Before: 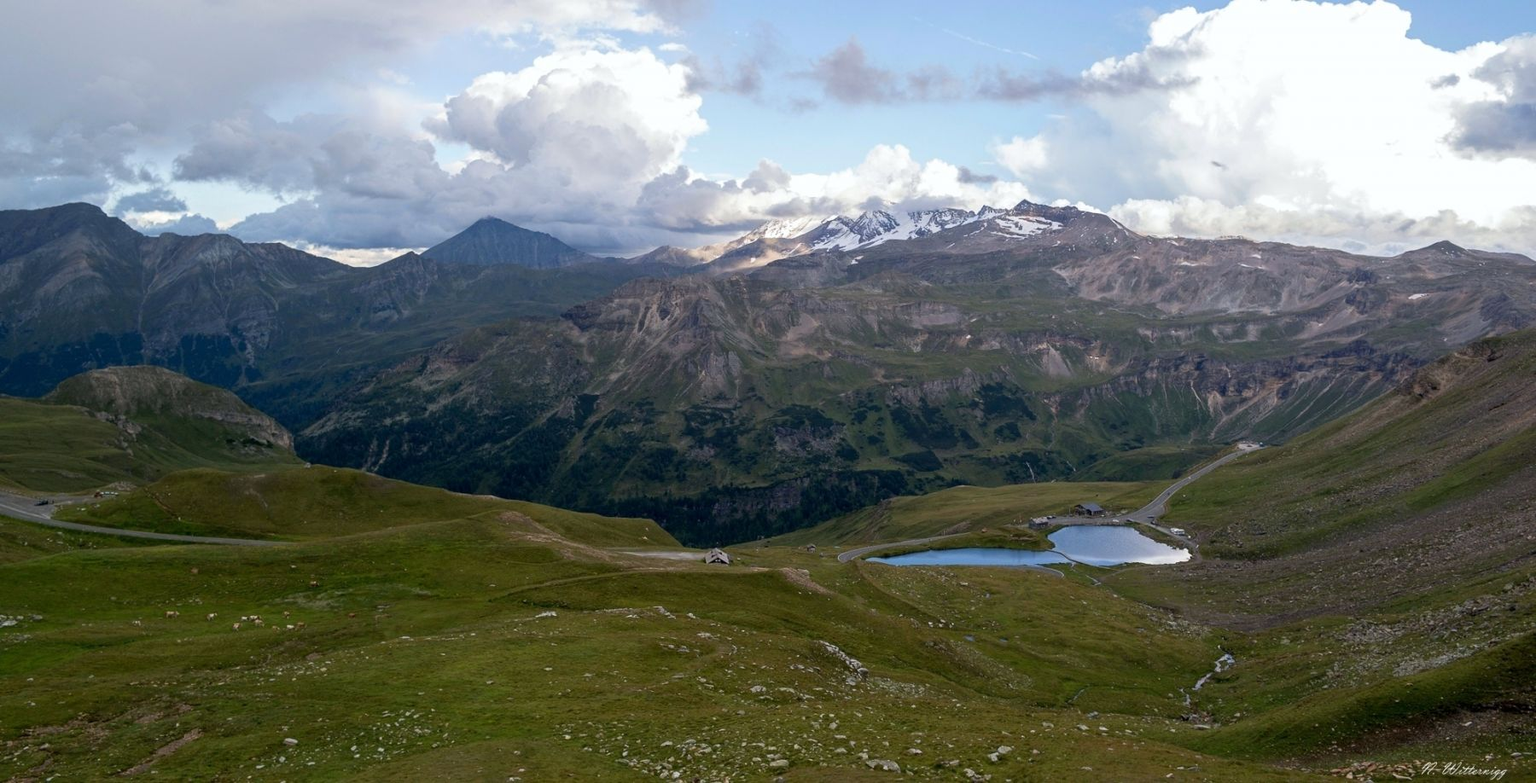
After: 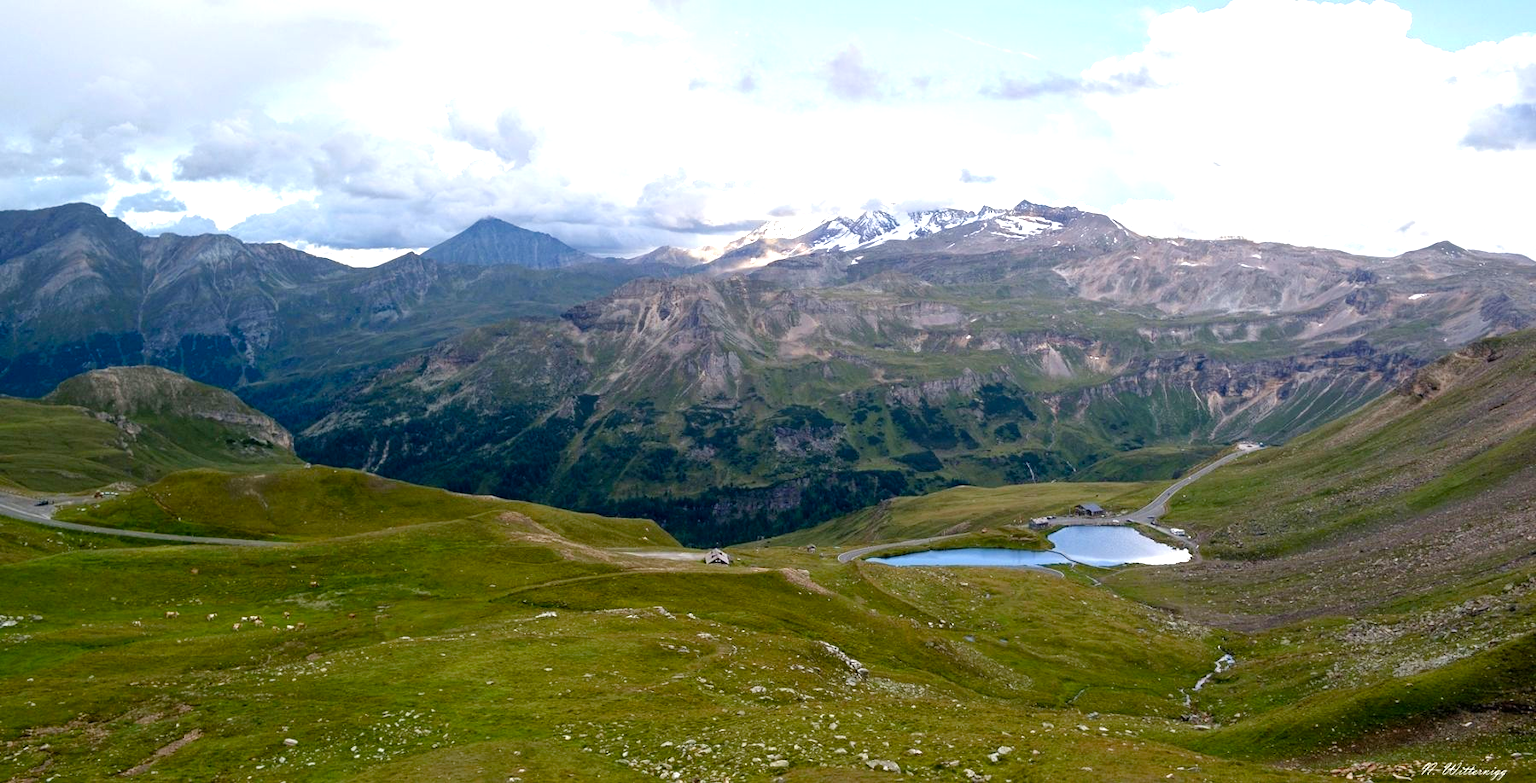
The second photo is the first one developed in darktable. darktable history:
exposure: black level correction 0, exposure 0.697 EV, compensate highlight preservation false
color balance rgb: linear chroma grading › shadows -1.764%, linear chroma grading › highlights -14.447%, linear chroma grading › global chroma -9.742%, linear chroma grading › mid-tones -9.964%, perceptual saturation grading › global saturation 20%, perceptual saturation grading › highlights -25.28%, perceptual saturation grading › shadows 24.626%, perceptual brilliance grading › mid-tones 9.062%, perceptual brilliance grading › shadows 14.274%, global vibrance 30.45%, contrast 9.743%
